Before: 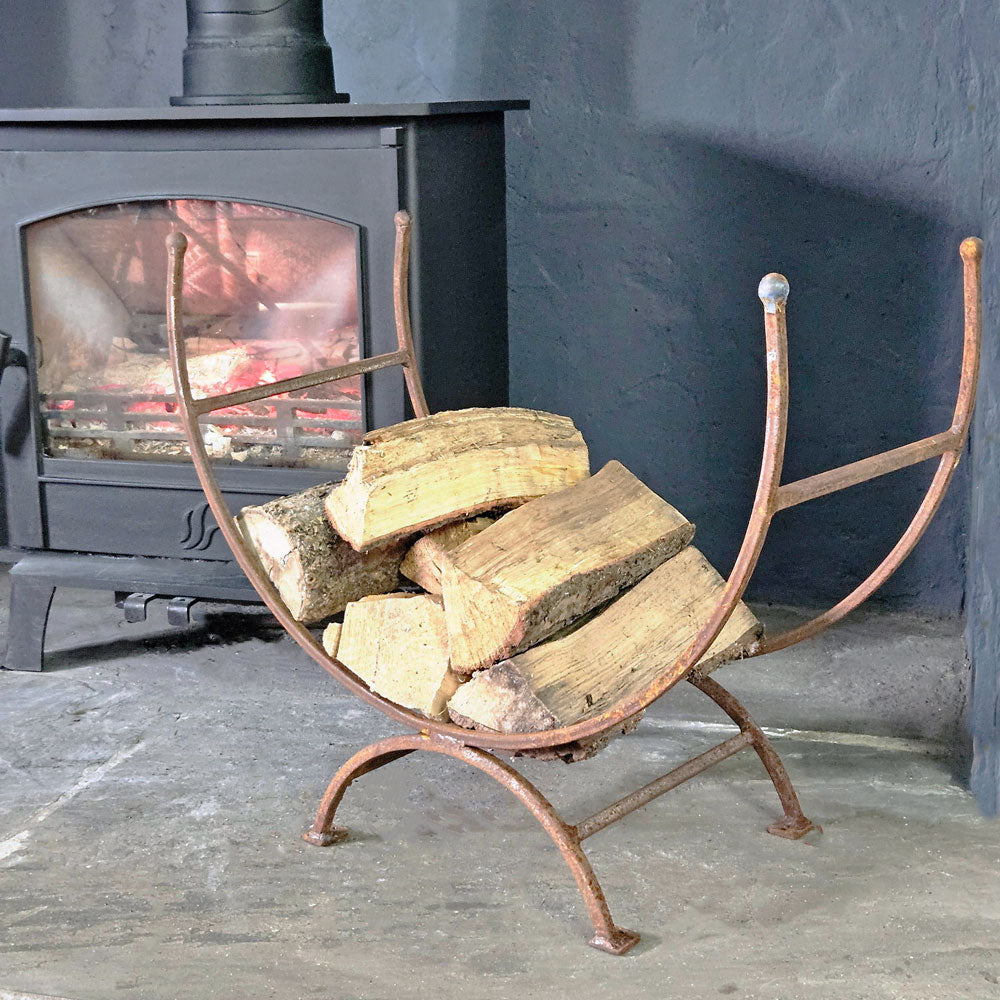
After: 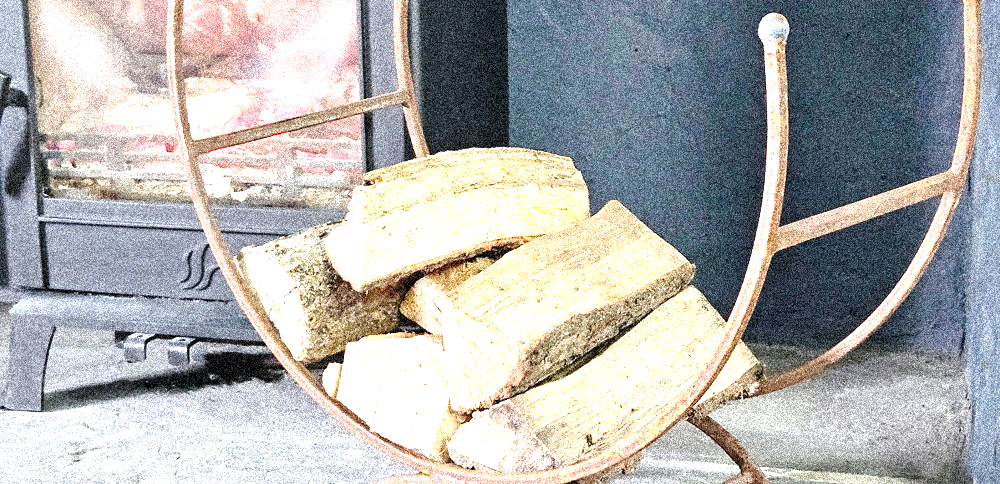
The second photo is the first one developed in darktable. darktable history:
crop and rotate: top 26.056%, bottom 25.543%
tone equalizer: -8 EV -0.417 EV, -7 EV -0.389 EV, -6 EV -0.333 EV, -5 EV -0.222 EV, -3 EV 0.222 EV, -2 EV 0.333 EV, -1 EV 0.389 EV, +0 EV 0.417 EV, edges refinement/feathering 500, mask exposure compensation -1.57 EV, preserve details no
grain: coarseness 3.75 ISO, strength 100%, mid-tones bias 0%
exposure: black level correction 0, exposure 0.95 EV, compensate exposure bias true, compensate highlight preservation false
